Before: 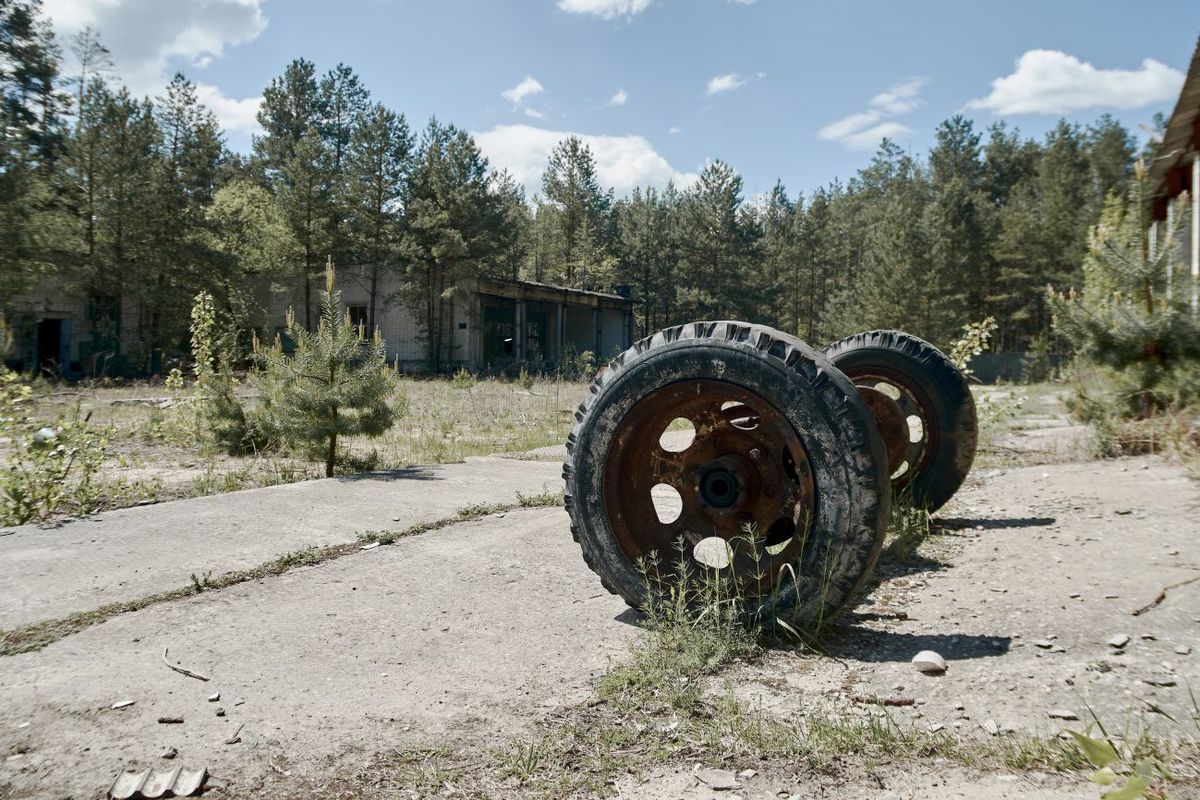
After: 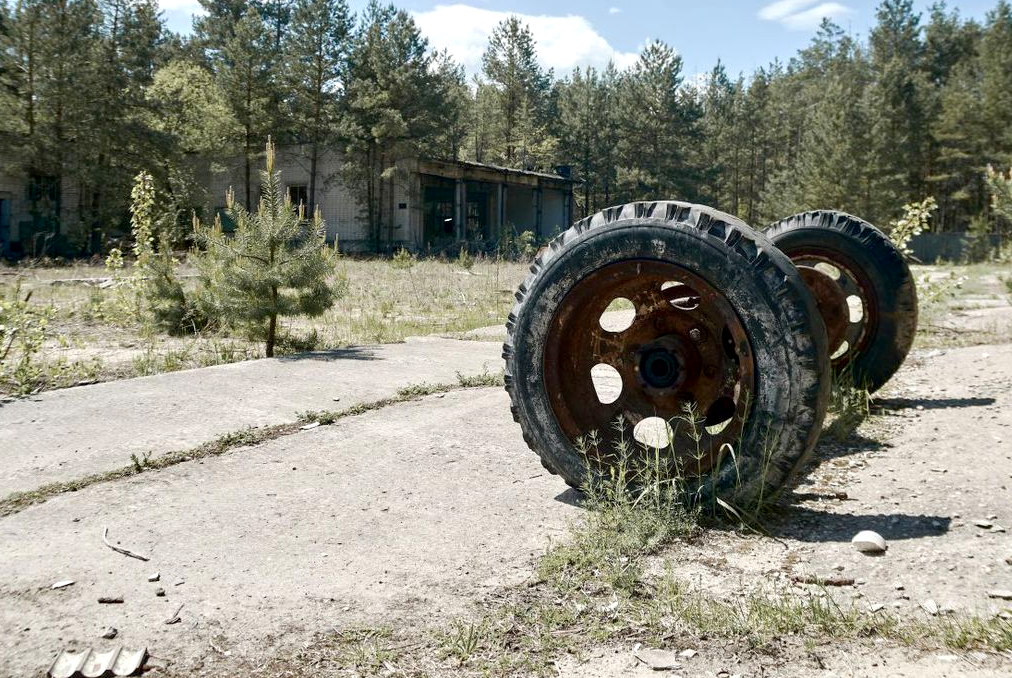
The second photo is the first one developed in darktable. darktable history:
local contrast: mode bilateral grid, contrast 100, coarseness 99, detail 89%, midtone range 0.2
exposure: black level correction 0.003, exposure 0.382 EV, compensate exposure bias true, compensate highlight preservation false
crop and rotate: left 5.011%, top 15.238%, right 10.656%
